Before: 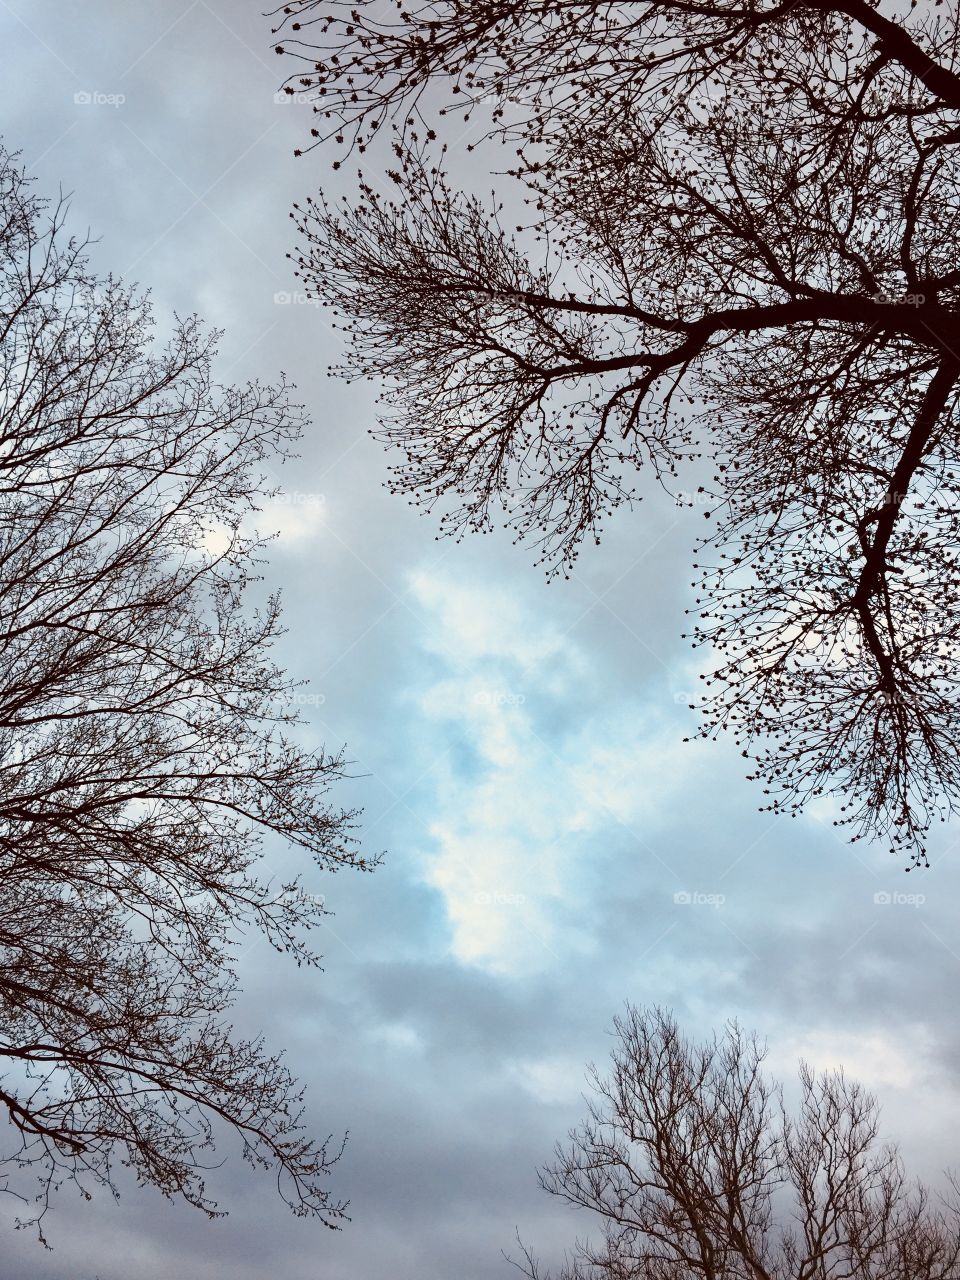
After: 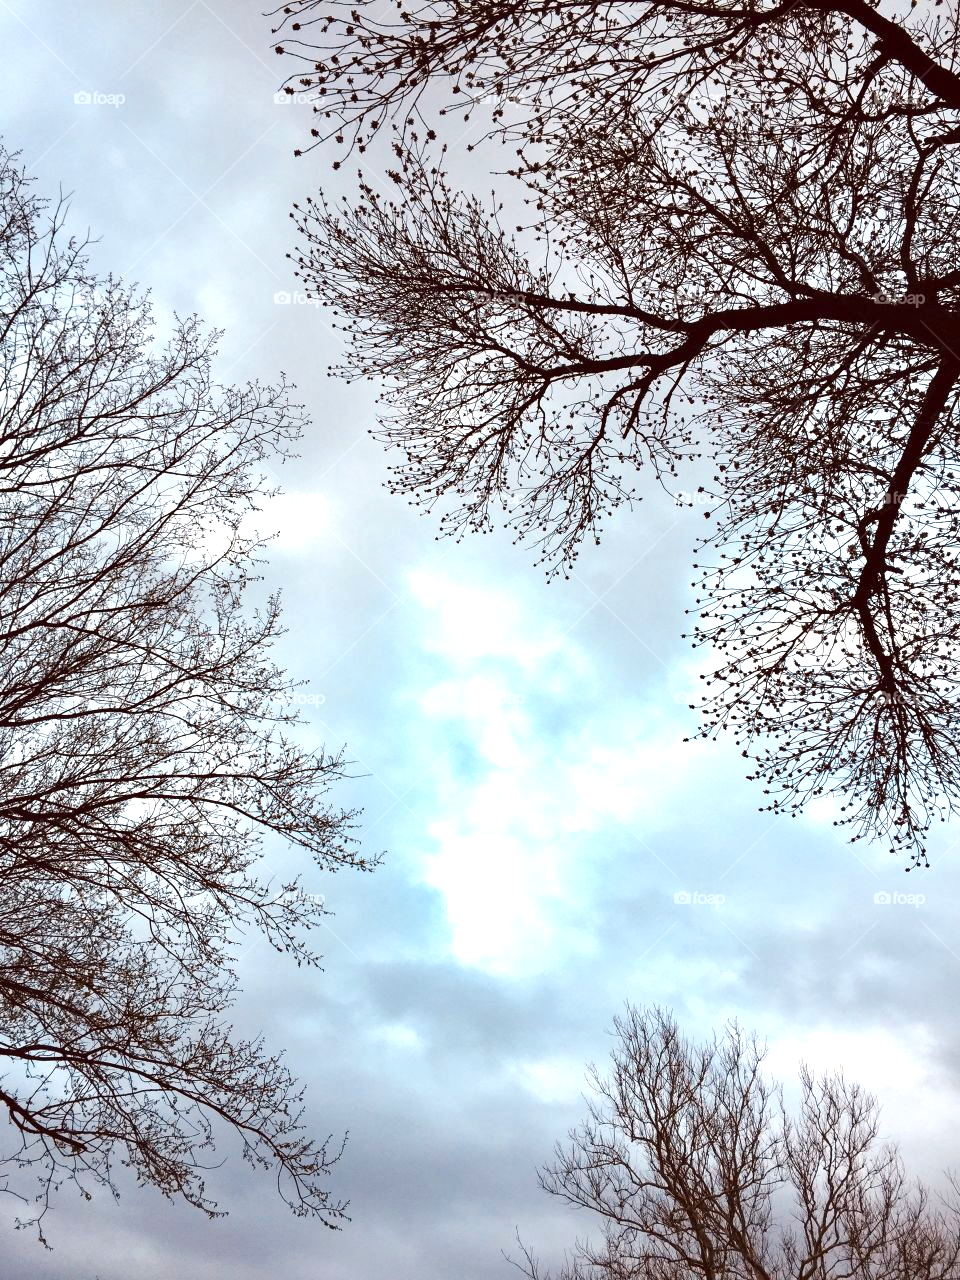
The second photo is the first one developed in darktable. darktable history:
exposure: exposure 0.58 EV, compensate exposure bias true, compensate highlight preservation false
